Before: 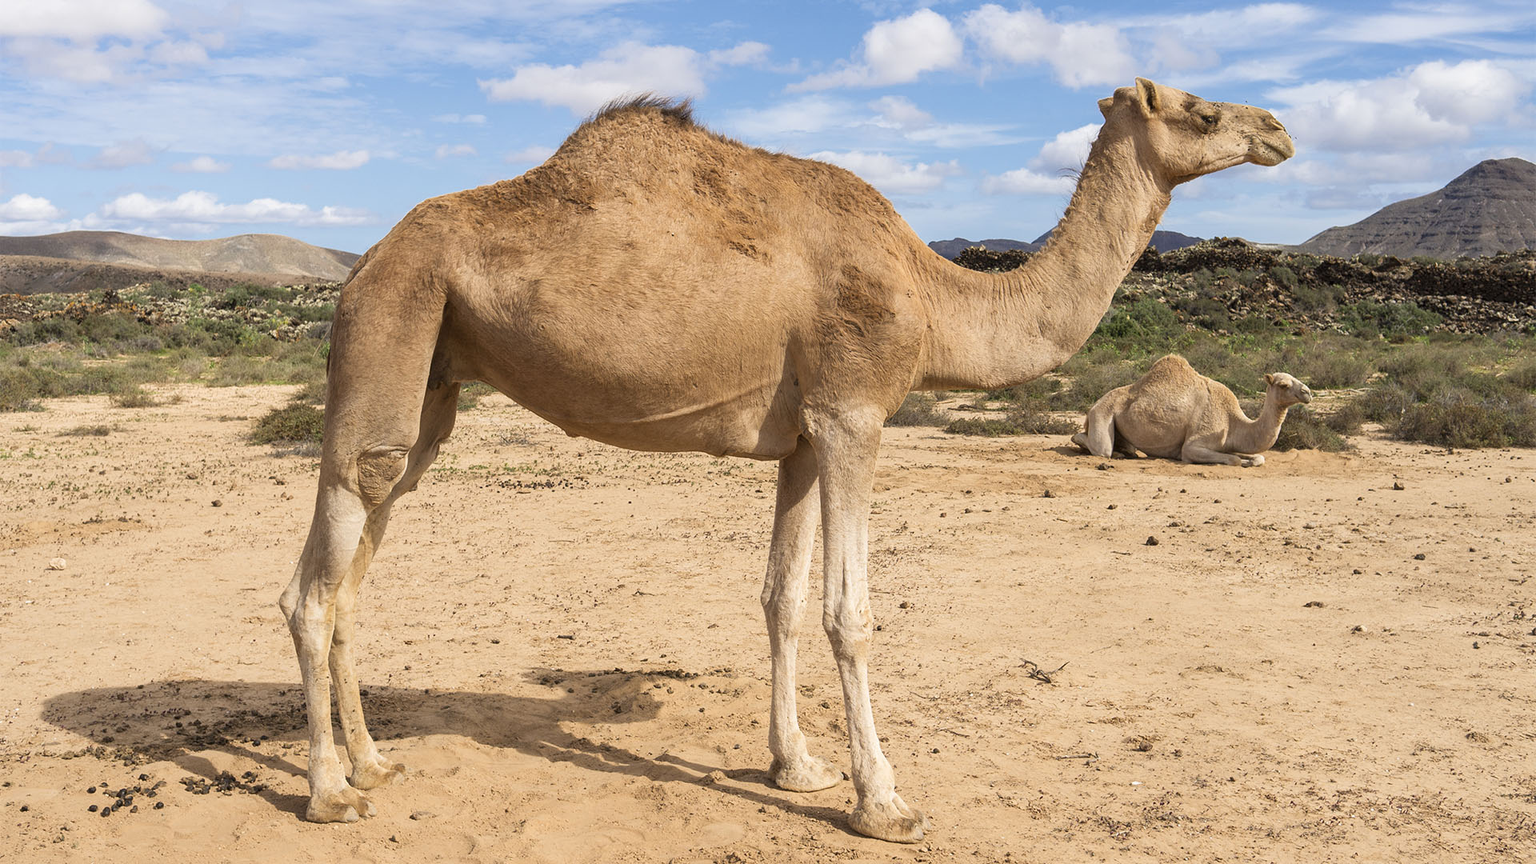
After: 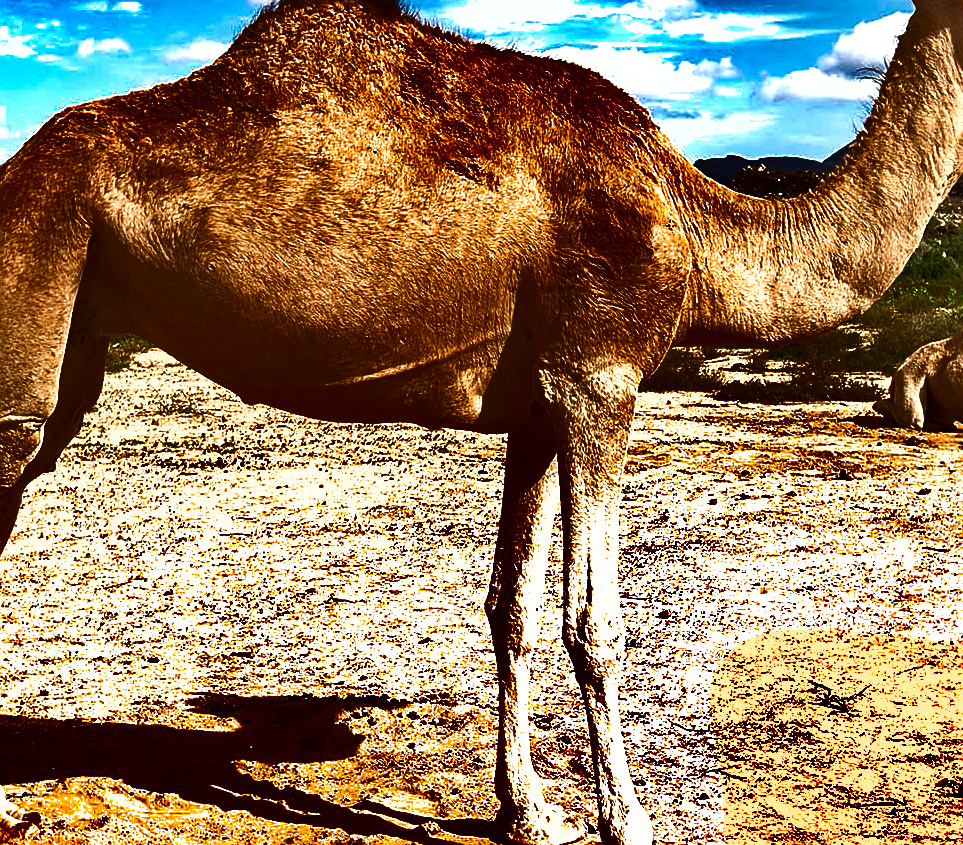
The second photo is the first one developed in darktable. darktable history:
sharpen: on, module defaults
shadows and highlights: radius 124.19, shadows 99.95, white point adjustment -2.88, highlights -98.12, soften with gaussian
crop and rotate: angle 0.023°, left 24.259%, top 13.148%, right 25.514%, bottom 8.551%
exposure: black level correction -0.001, exposure 0.908 EV, compensate highlight preservation false
